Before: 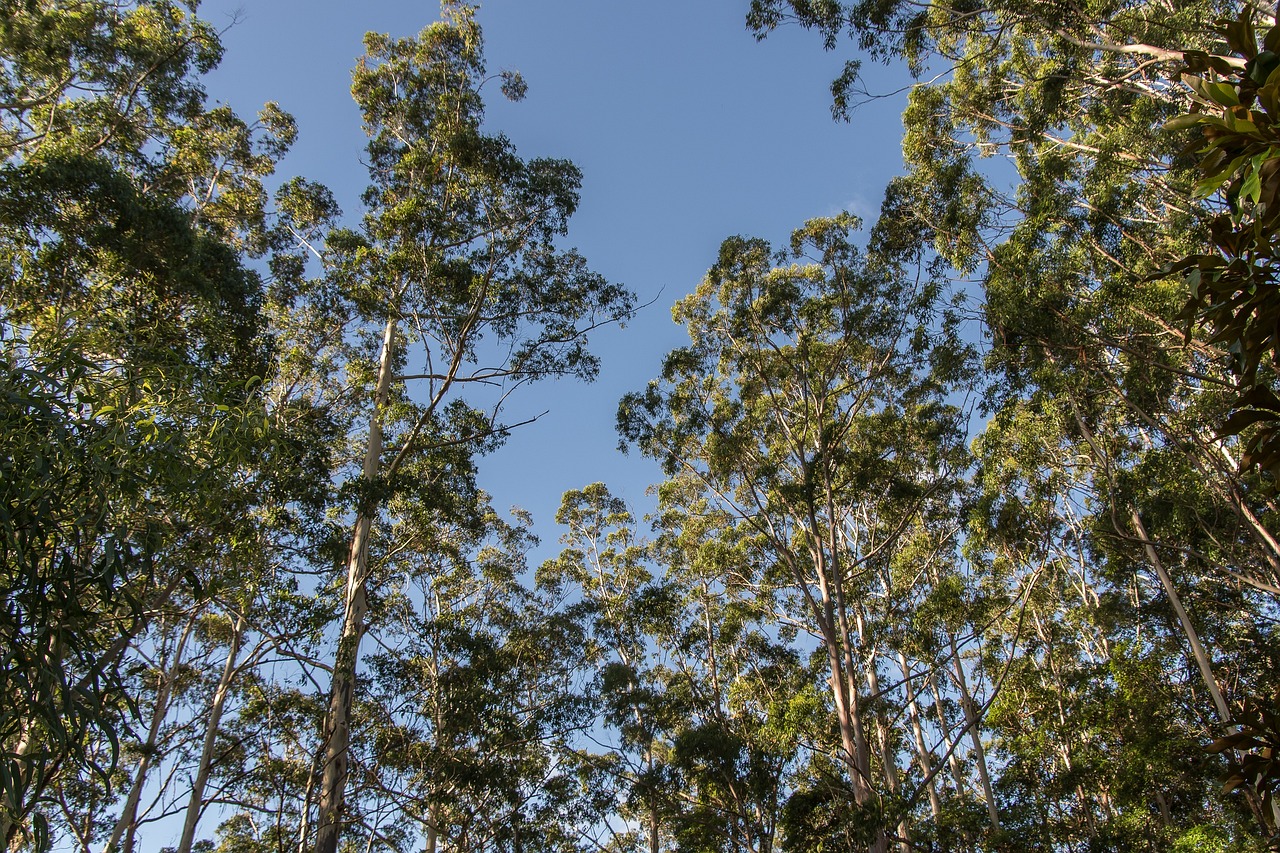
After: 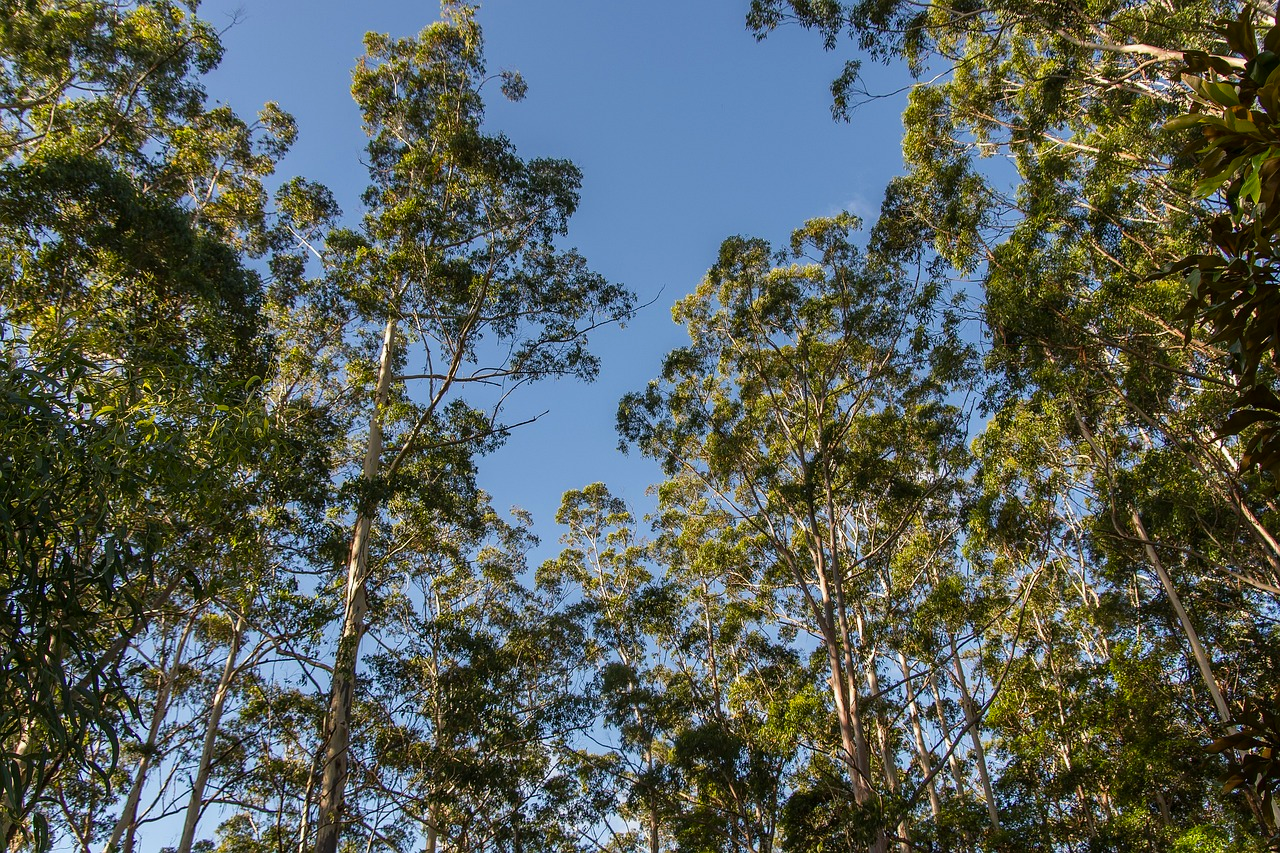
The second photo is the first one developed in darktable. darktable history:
color balance rgb "[intense colors]": linear chroma grading › shadows -8%, linear chroma grading › global chroma 10%, perceptual saturation grading › global saturation 2%, perceptual saturation grading › highlights -2%, perceptual saturation grading › mid-tones 4%, perceptual saturation grading › shadows 8%, perceptual brilliance grading › global brilliance 2%, perceptual brilliance grading › highlights -4%, global vibrance 16%, saturation formula JzAzBz (2021)
